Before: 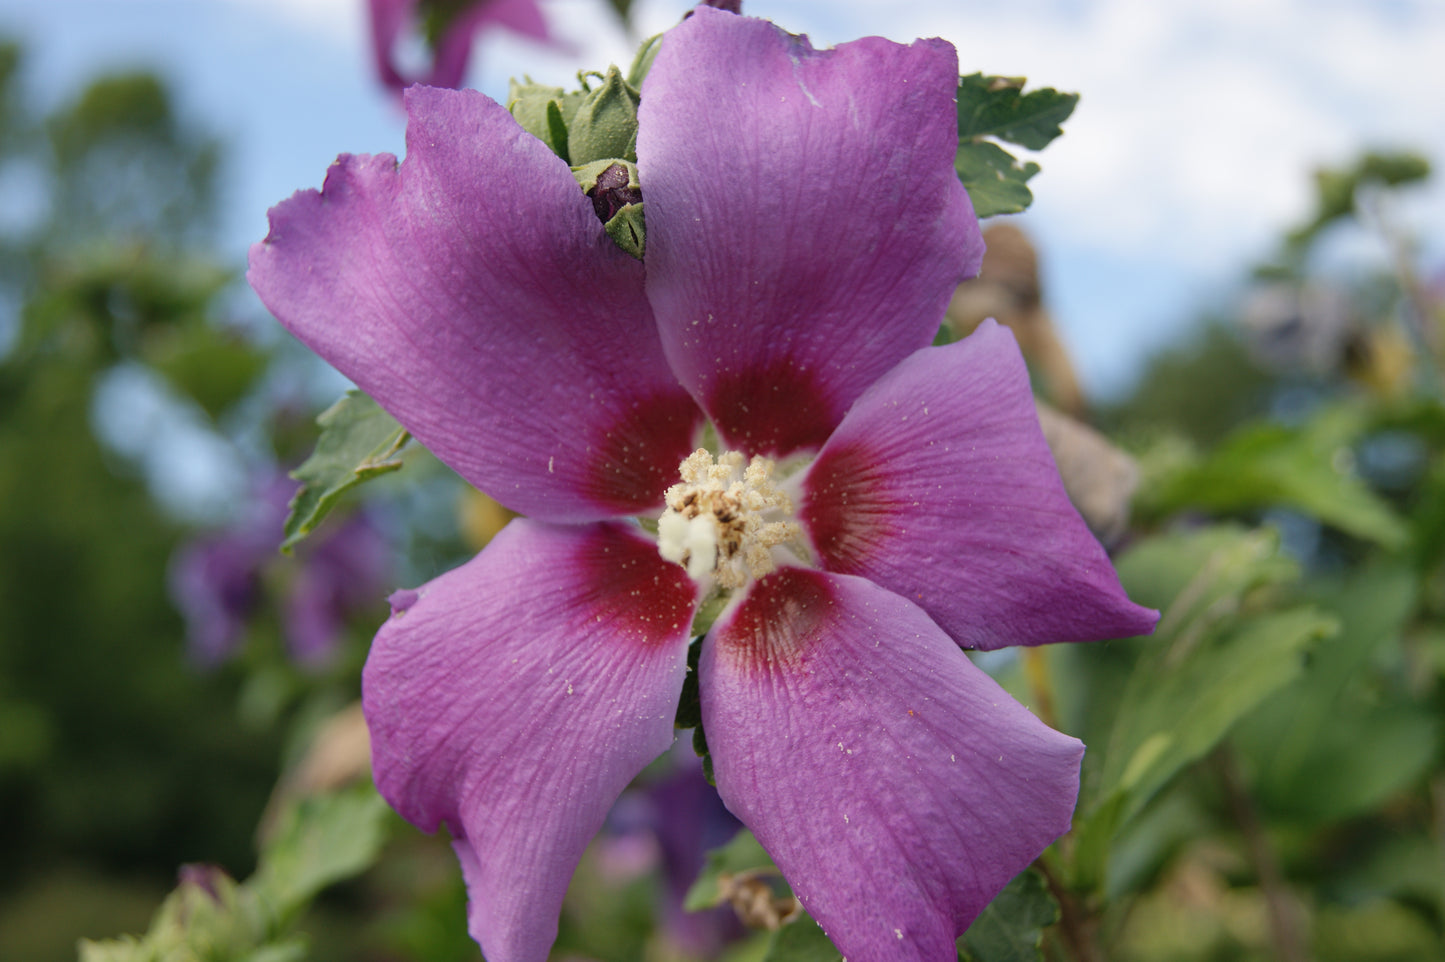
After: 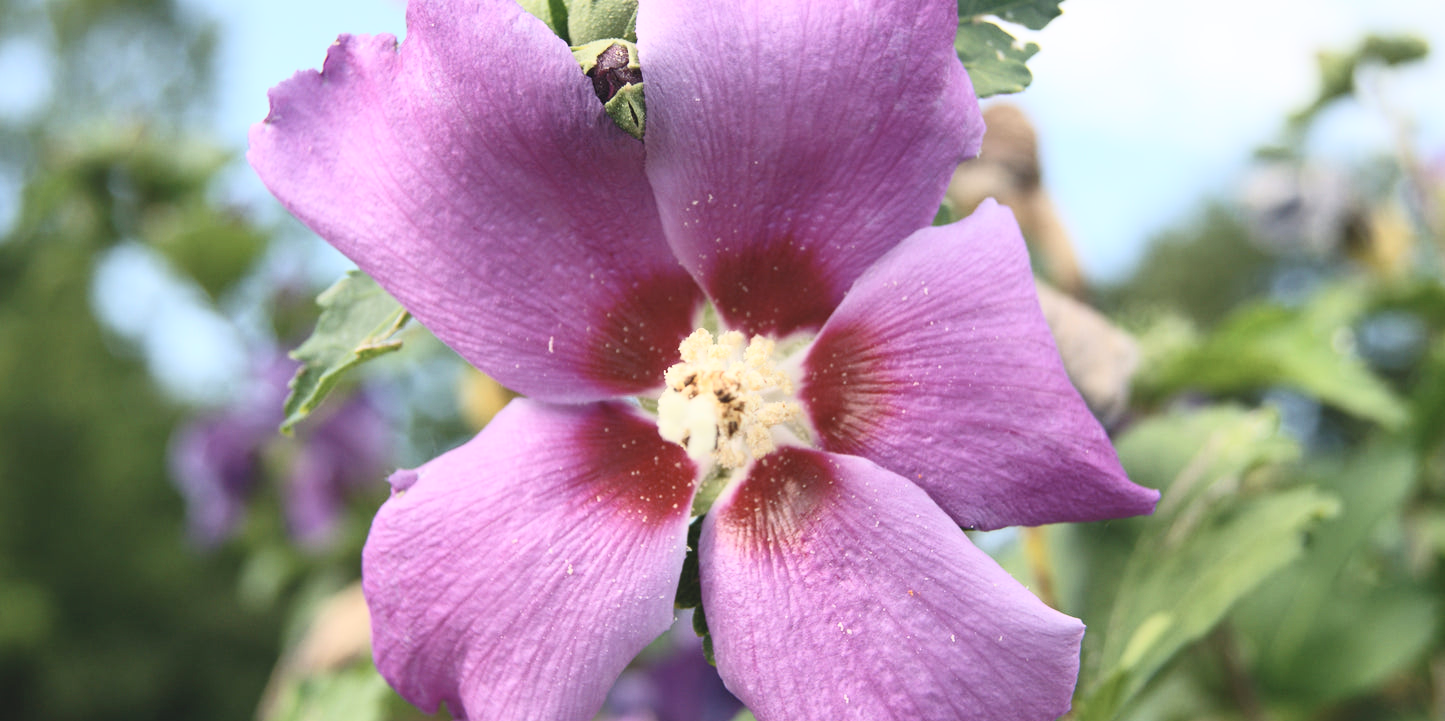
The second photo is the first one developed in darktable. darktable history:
crop and rotate: top 12.5%, bottom 12.5%
contrast brightness saturation: contrast 0.39, brightness 0.53
